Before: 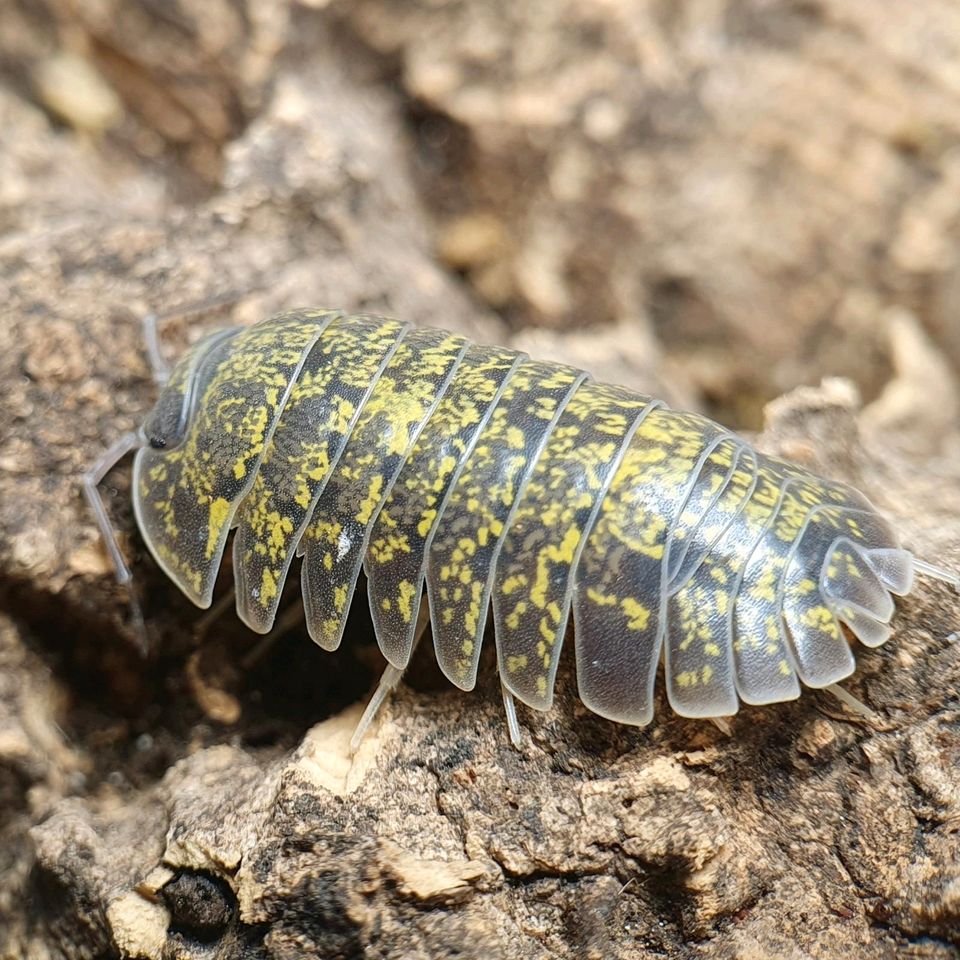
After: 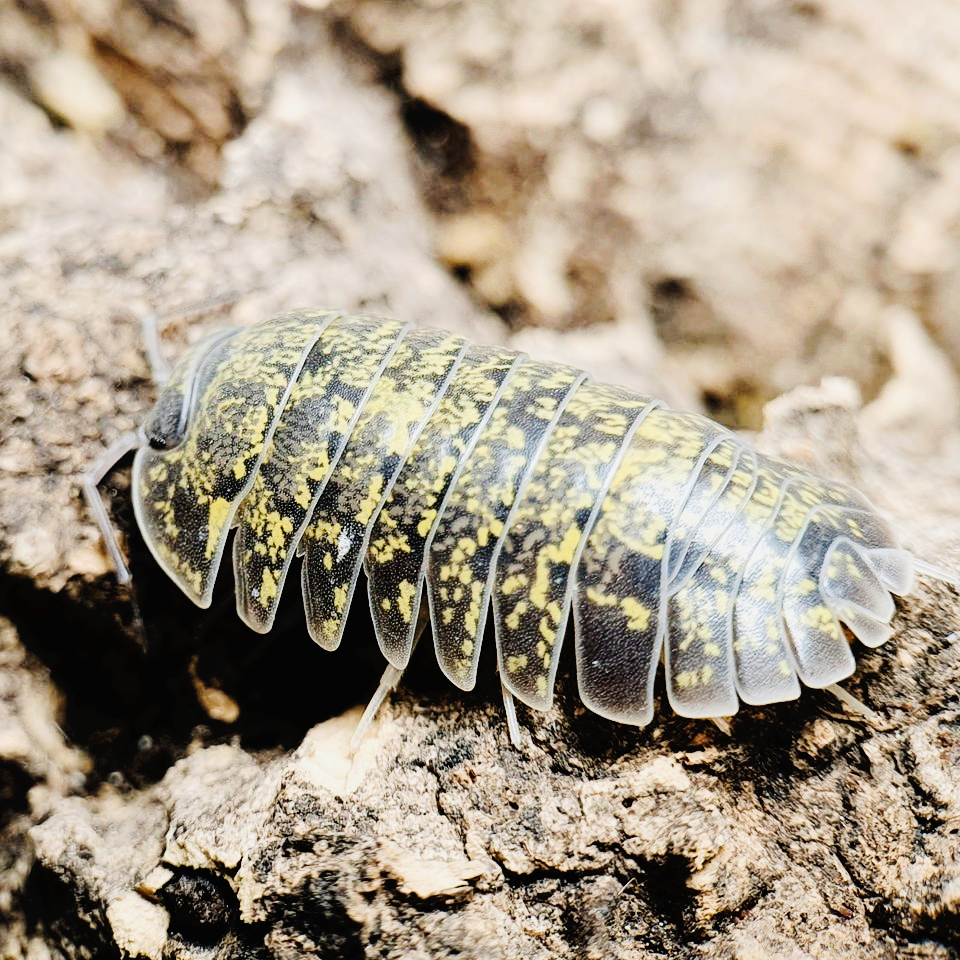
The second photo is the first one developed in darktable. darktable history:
filmic rgb: black relative exposure -5 EV, white relative exposure 3.5 EV, hardness 3.19, contrast 1.5, highlights saturation mix -50%
tone curve: curves: ch0 [(0, 0) (0.003, 0.019) (0.011, 0.021) (0.025, 0.023) (0.044, 0.026) (0.069, 0.037) (0.1, 0.059) (0.136, 0.088) (0.177, 0.138) (0.224, 0.199) (0.277, 0.279) (0.335, 0.376) (0.399, 0.481) (0.468, 0.581) (0.543, 0.658) (0.623, 0.735) (0.709, 0.8) (0.801, 0.861) (0.898, 0.928) (1, 1)], preserve colors none
